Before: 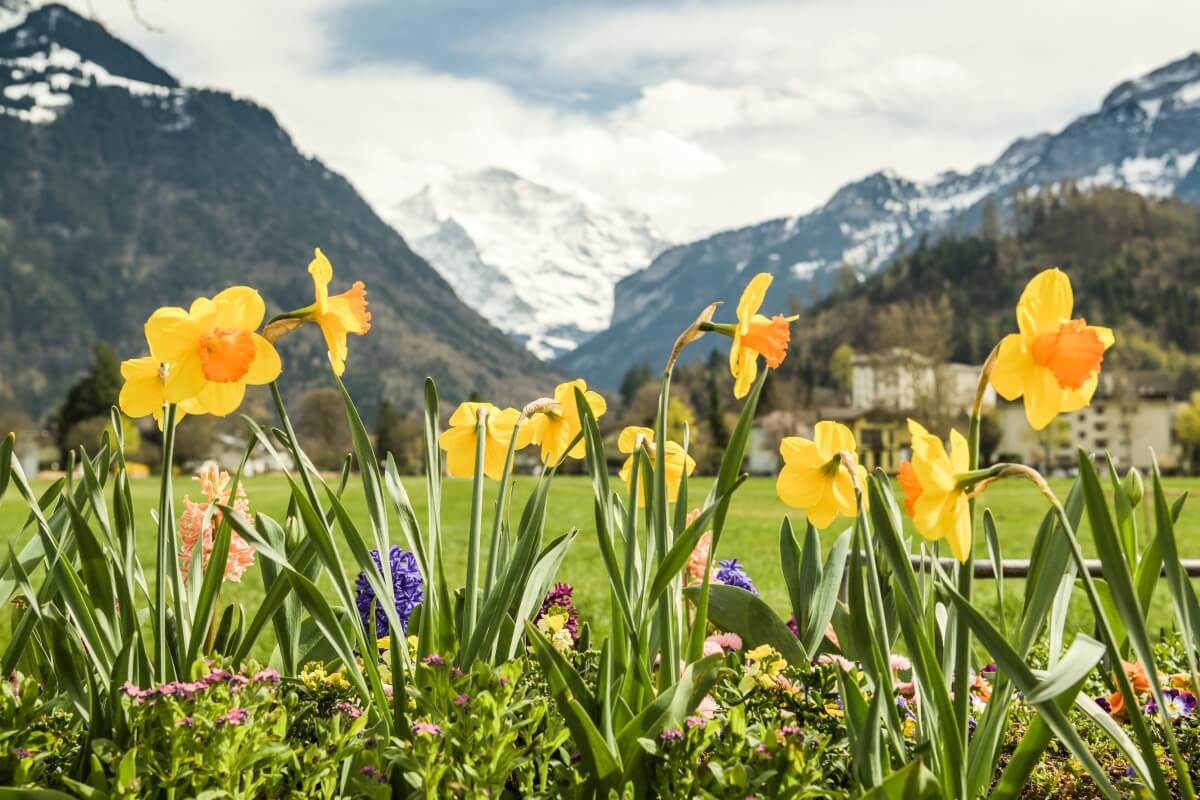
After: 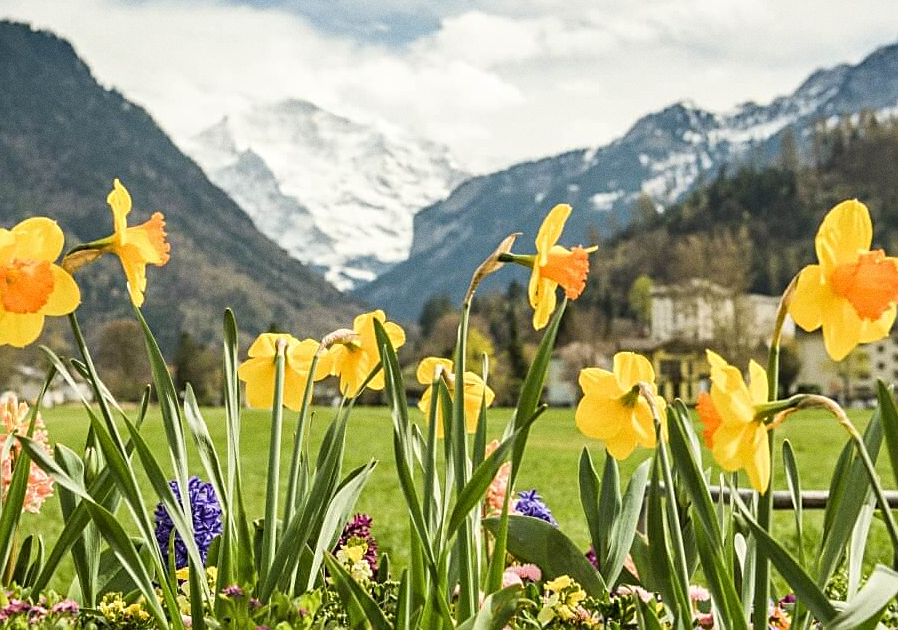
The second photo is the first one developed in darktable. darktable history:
crop: left 16.768%, top 8.653%, right 8.362%, bottom 12.485%
sharpen: on, module defaults
grain: coarseness 0.09 ISO
